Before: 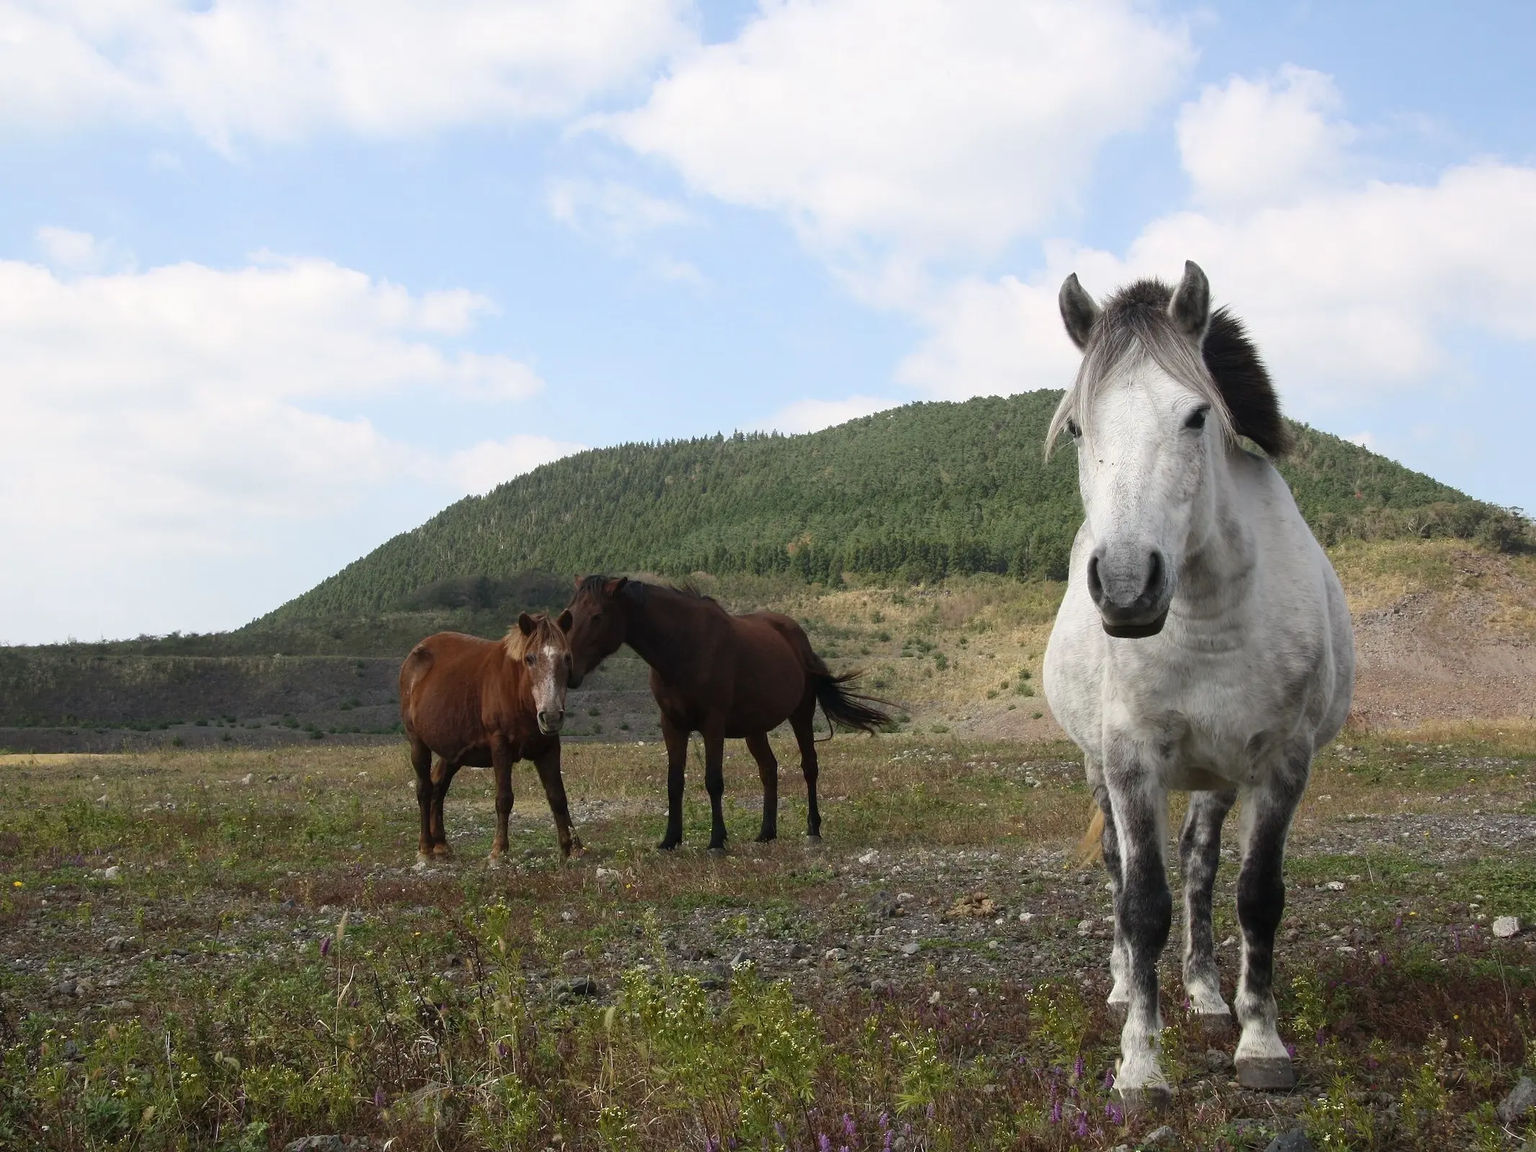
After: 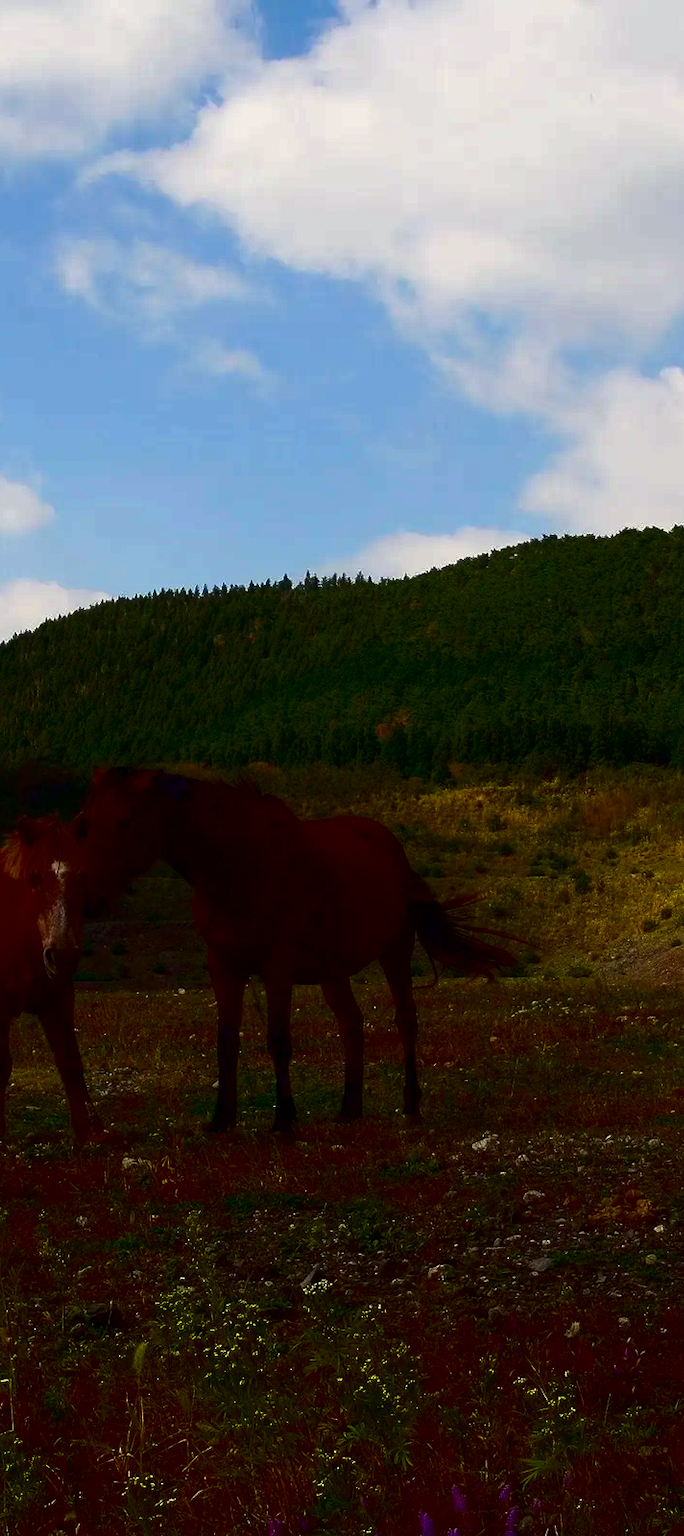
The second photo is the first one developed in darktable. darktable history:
crop: left 32.9%, right 33.651%
contrast brightness saturation: brightness -0.985, saturation 0.995
color correction: highlights a* -0.87, highlights b* 4.49, shadows a* 3.67
